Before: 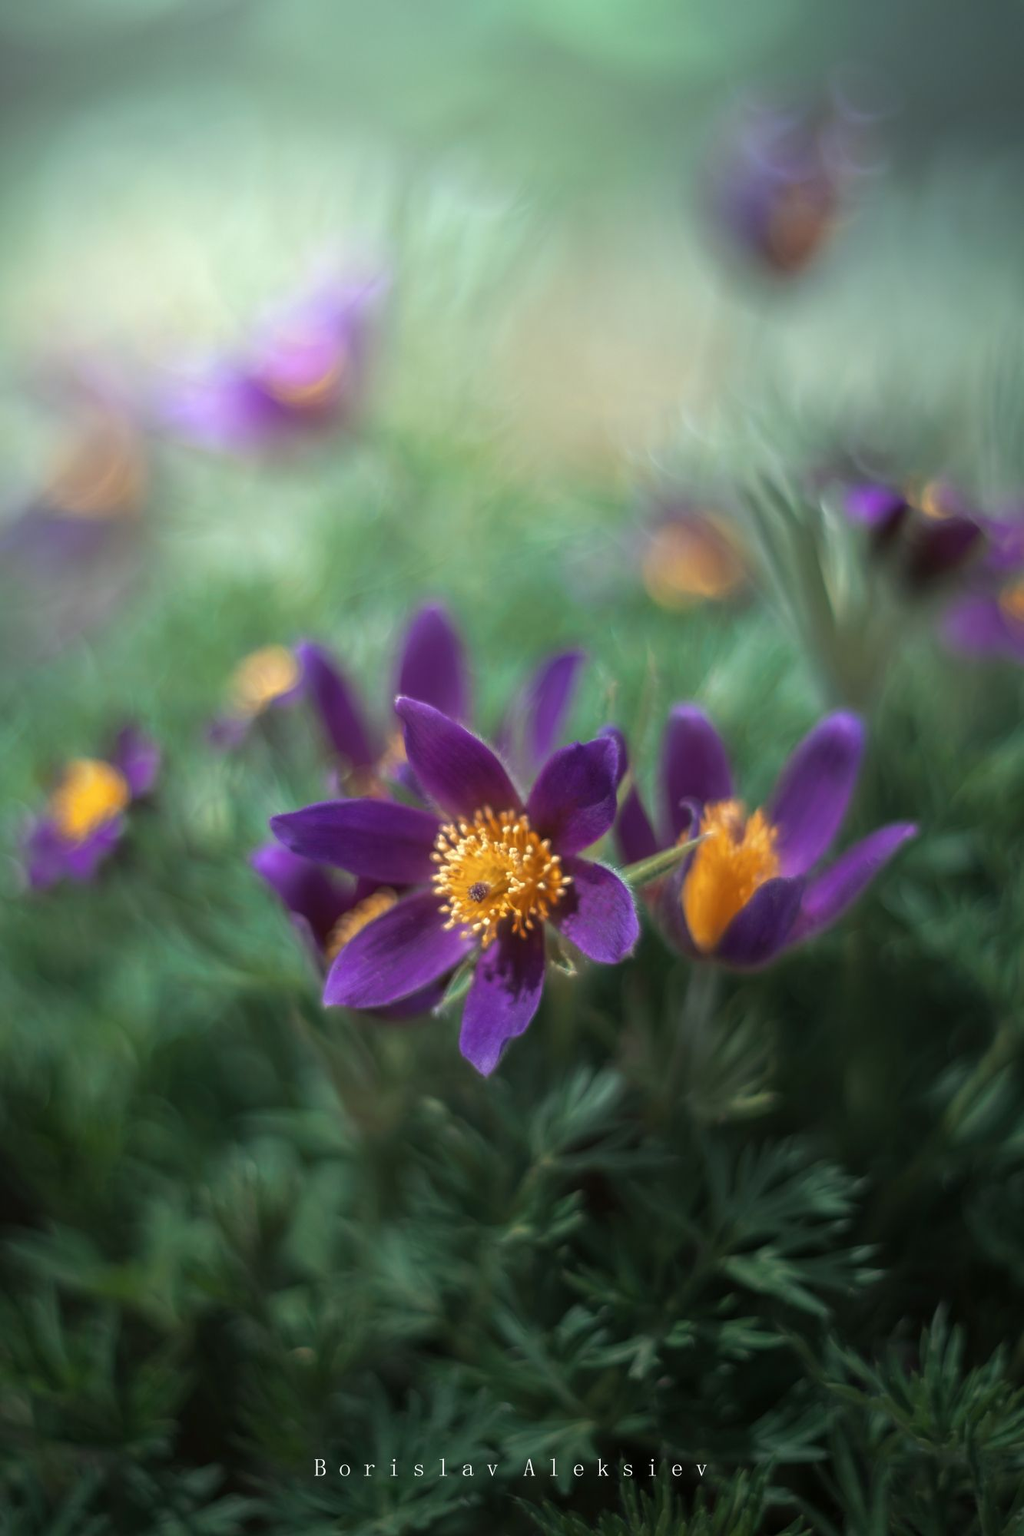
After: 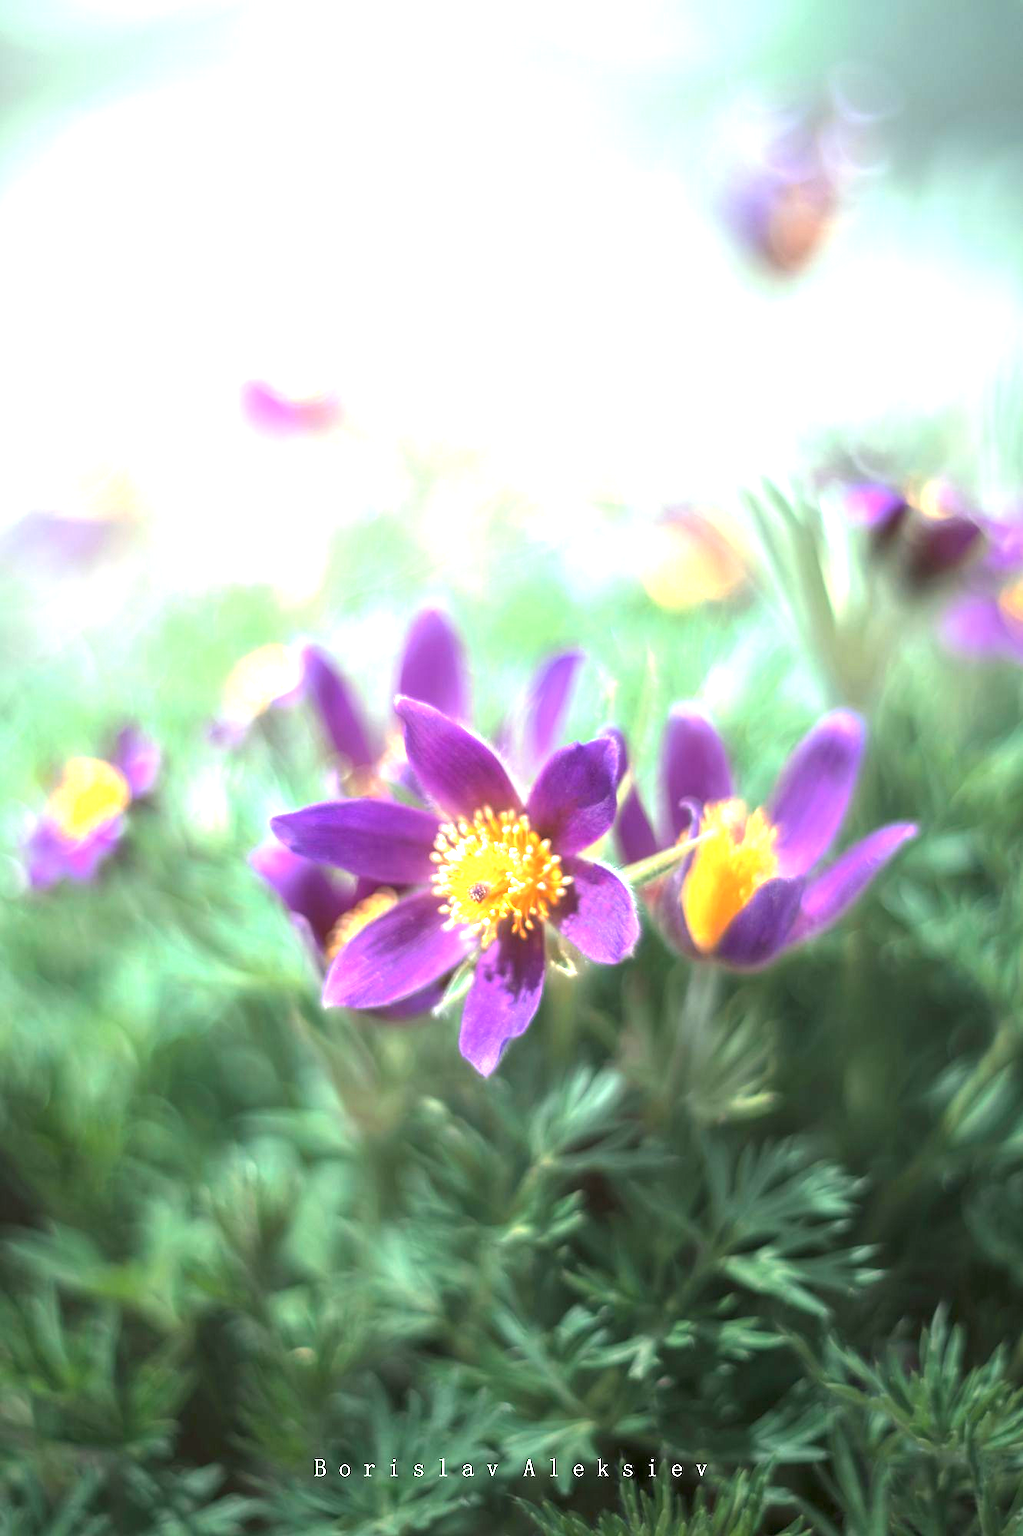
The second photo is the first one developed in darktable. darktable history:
exposure: exposure 2.225 EV, compensate highlight preservation false
